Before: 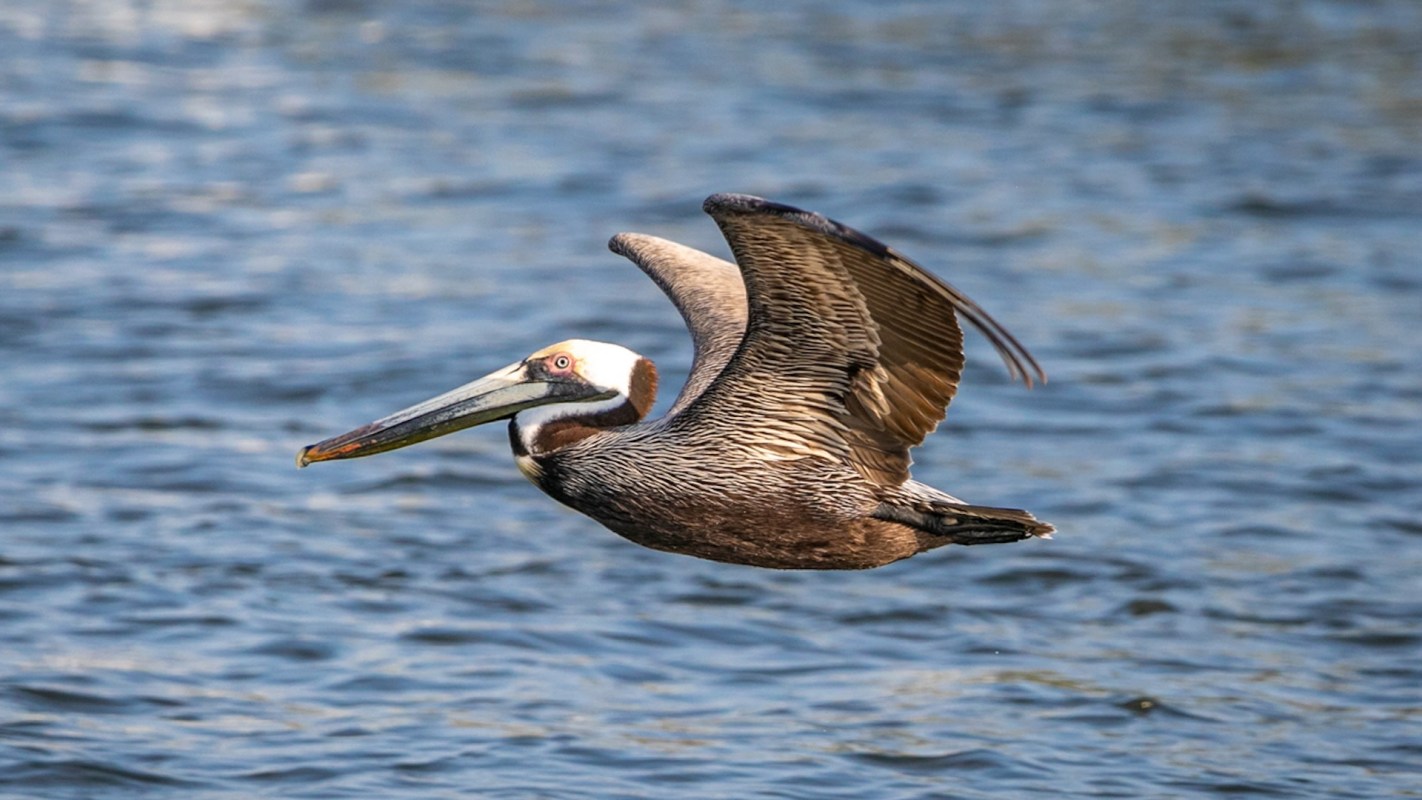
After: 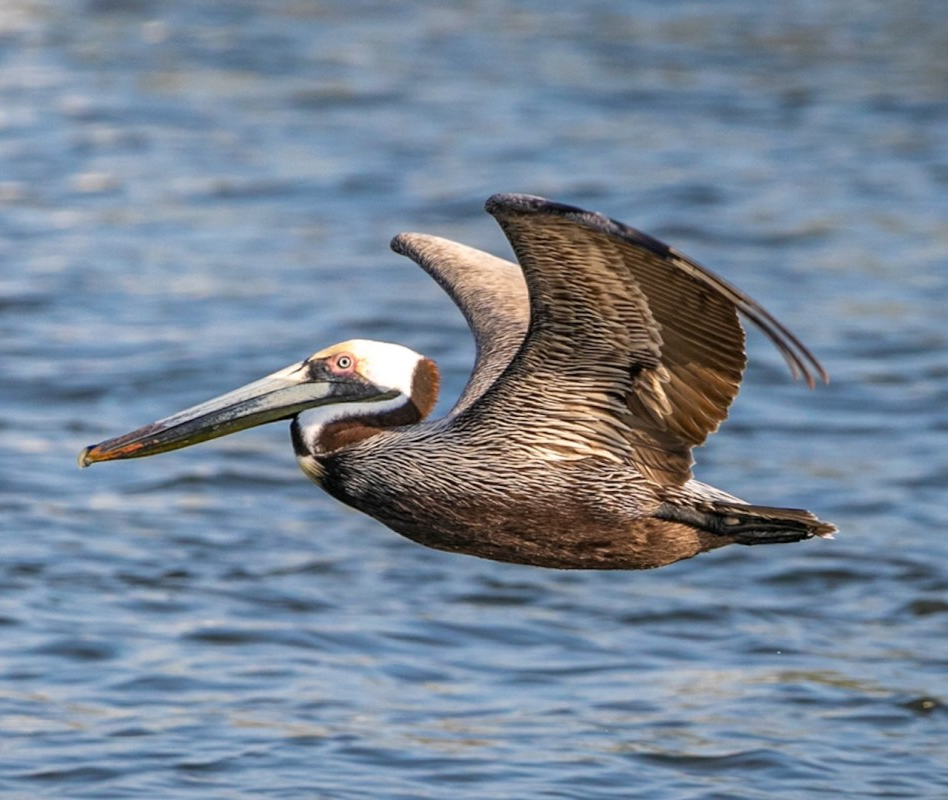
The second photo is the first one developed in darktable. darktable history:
crop and rotate: left 15.446%, right 17.836%
levels: mode automatic
